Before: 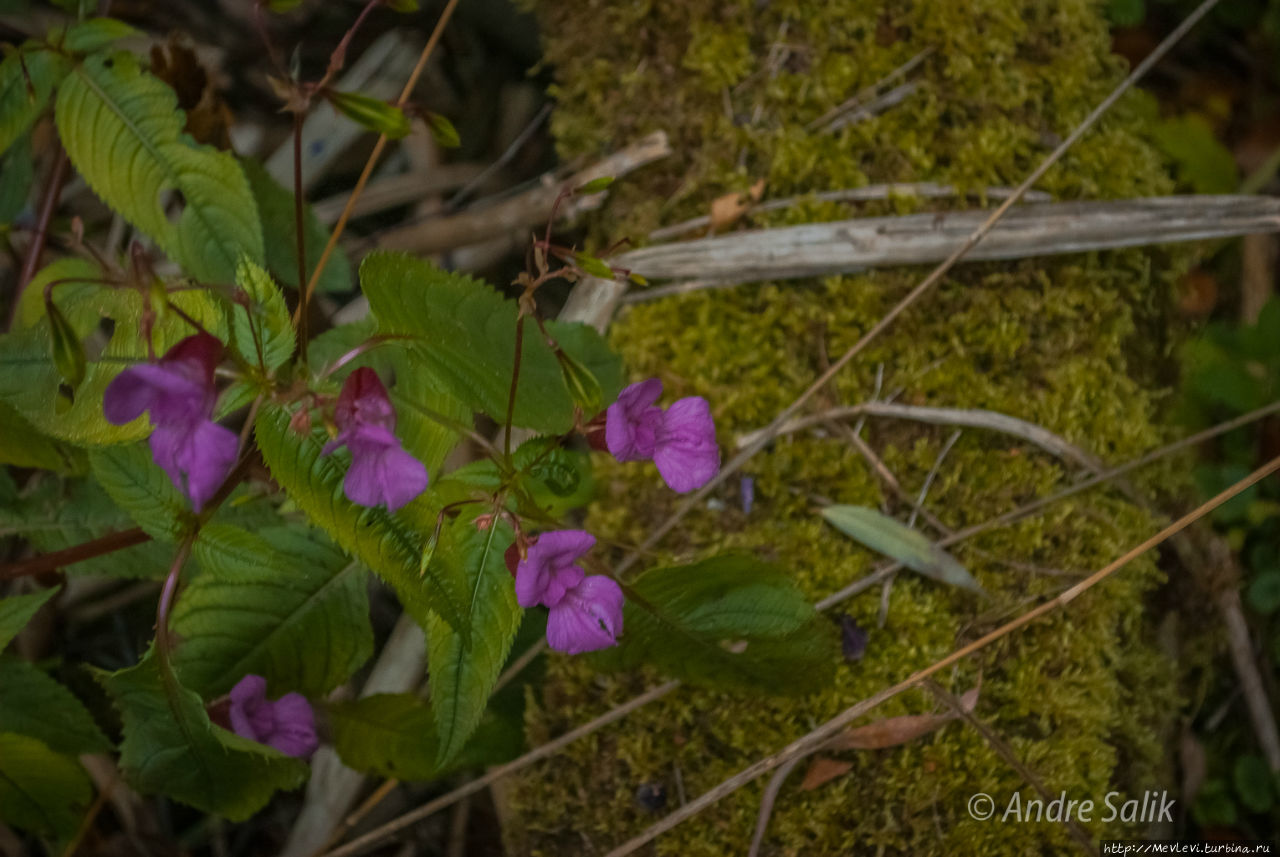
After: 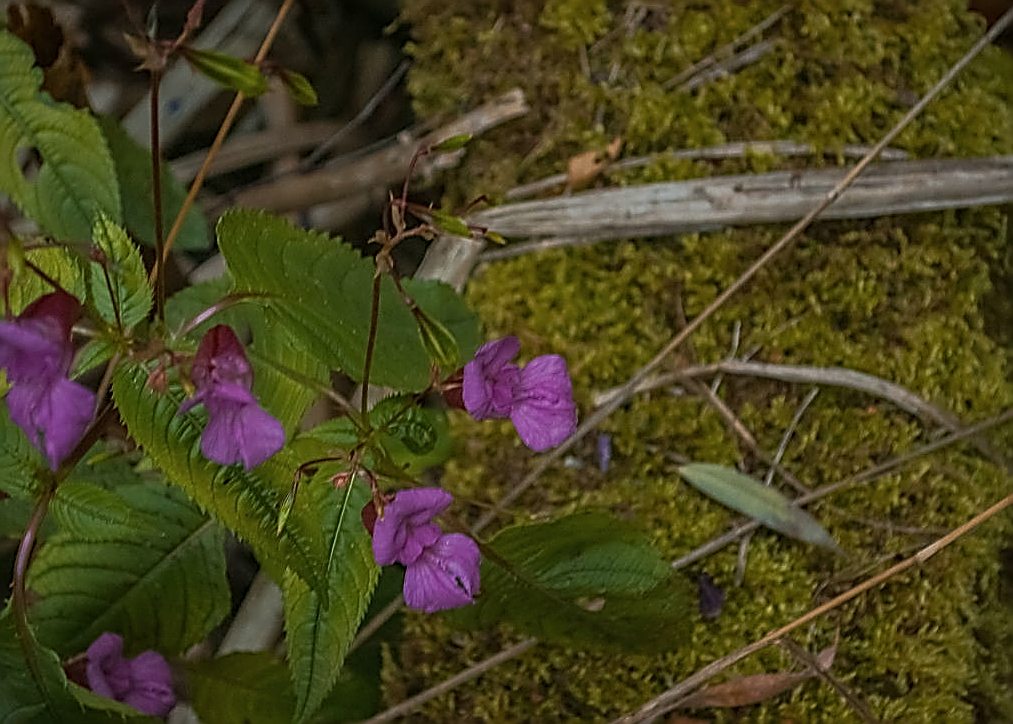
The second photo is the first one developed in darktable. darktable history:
crop: left 11.234%, top 5.001%, right 9.581%, bottom 10.475%
contrast brightness saturation: saturation -0.061
sharpen: amount 1.847
